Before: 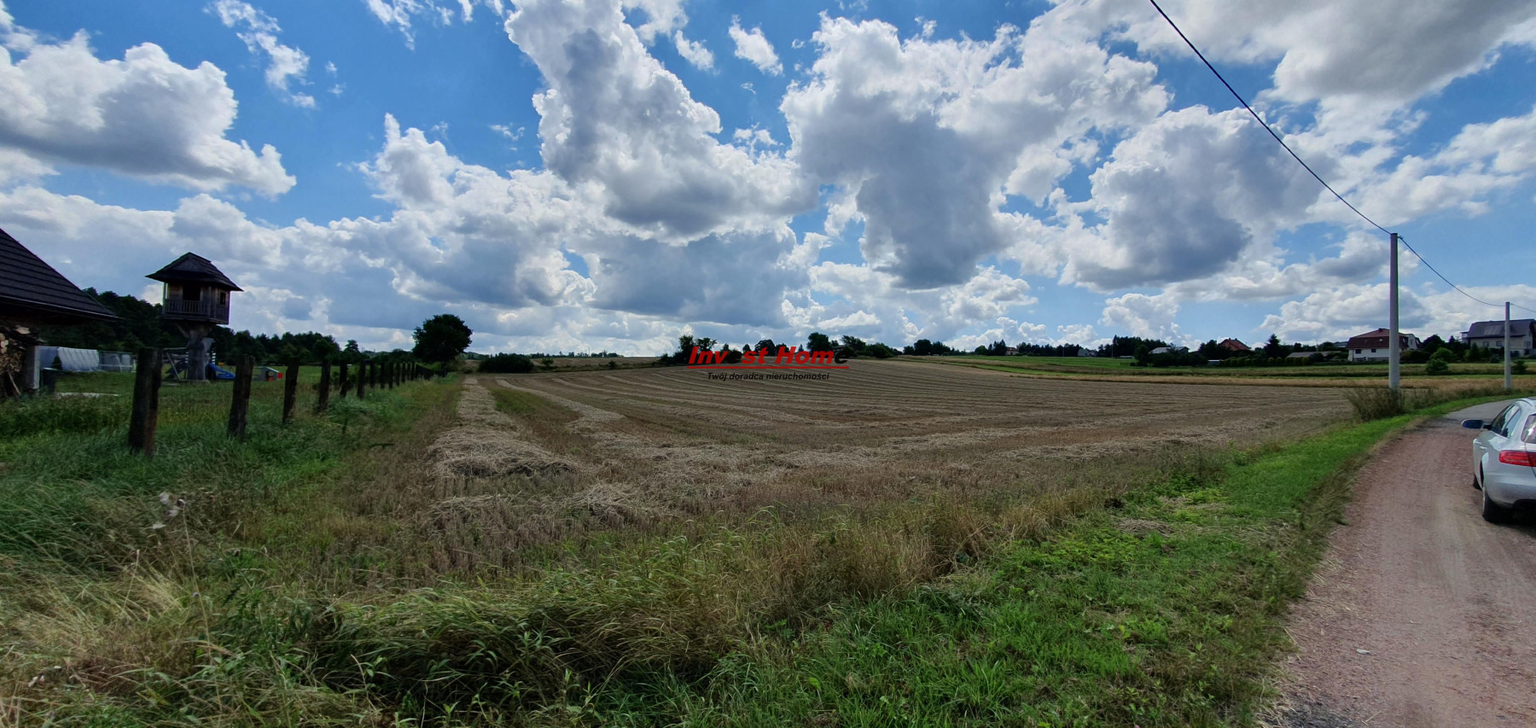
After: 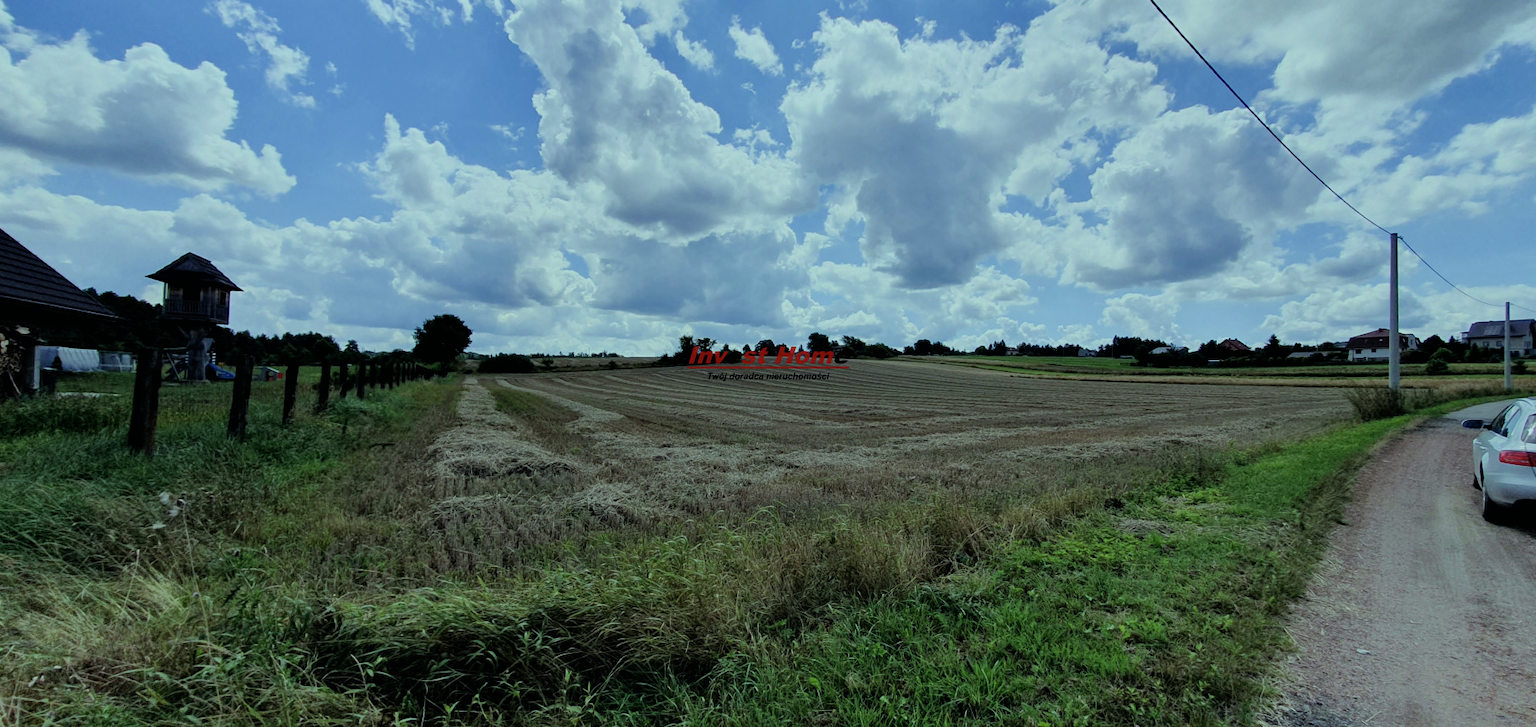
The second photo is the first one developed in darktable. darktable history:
filmic rgb: black relative exposure -7.65 EV, white relative exposure 4.56 EV, hardness 3.61
color balance: mode lift, gamma, gain (sRGB), lift [0.997, 0.979, 1.021, 1.011], gamma [1, 1.084, 0.916, 0.998], gain [1, 0.87, 1.13, 1.101], contrast 4.55%, contrast fulcrum 38.24%, output saturation 104.09%
white balance: red 0.986, blue 1.01
contrast brightness saturation: saturation -0.05
